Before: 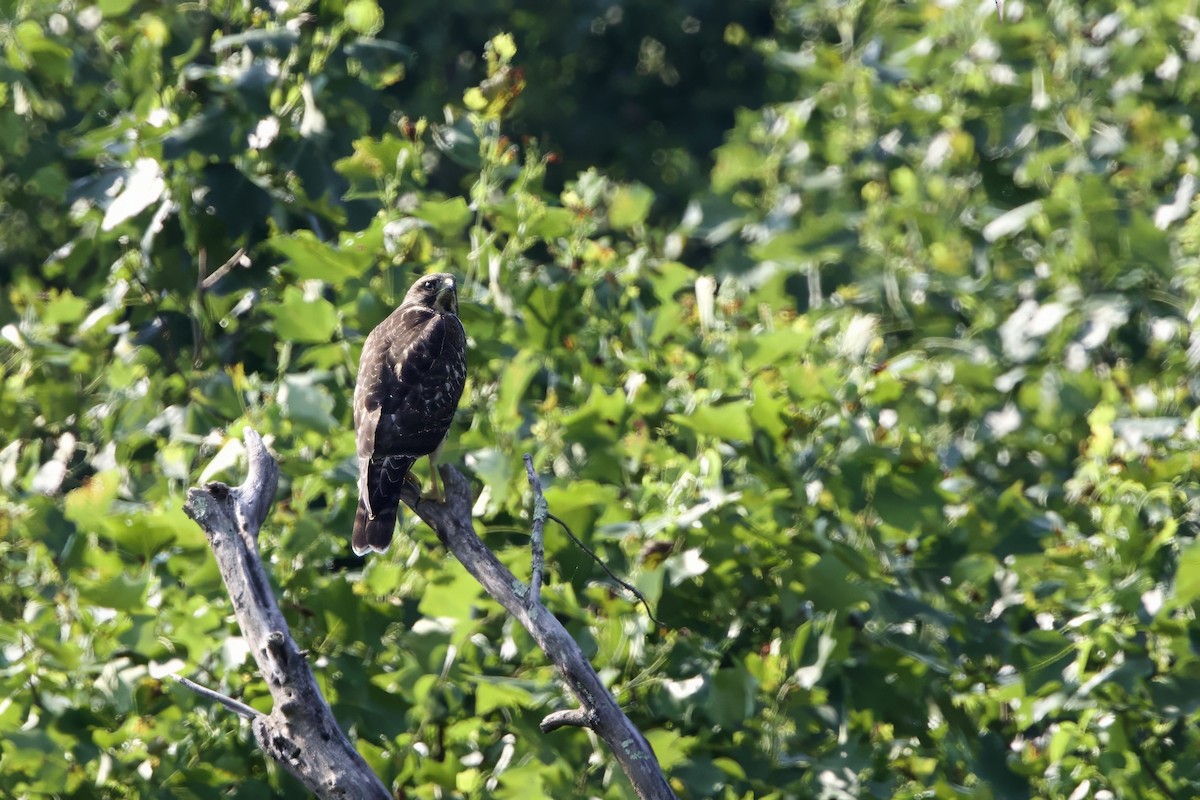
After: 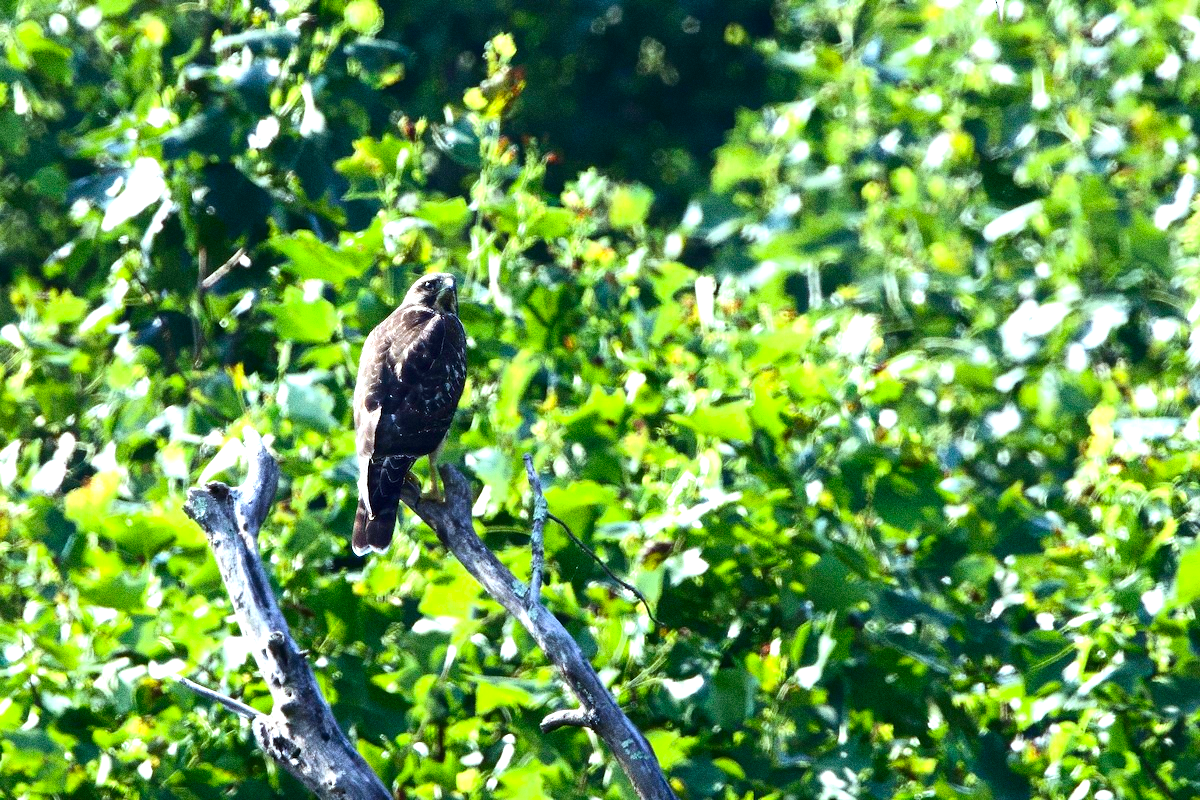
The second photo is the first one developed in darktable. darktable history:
white balance: red 0.925, blue 1.046
grain: coarseness 0.09 ISO, strength 40%
contrast brightness saturation: contrast 0.12, brightness -0.12, saturation 0.2
exposure: exposure 1 EV, compensate highlight preservation false
